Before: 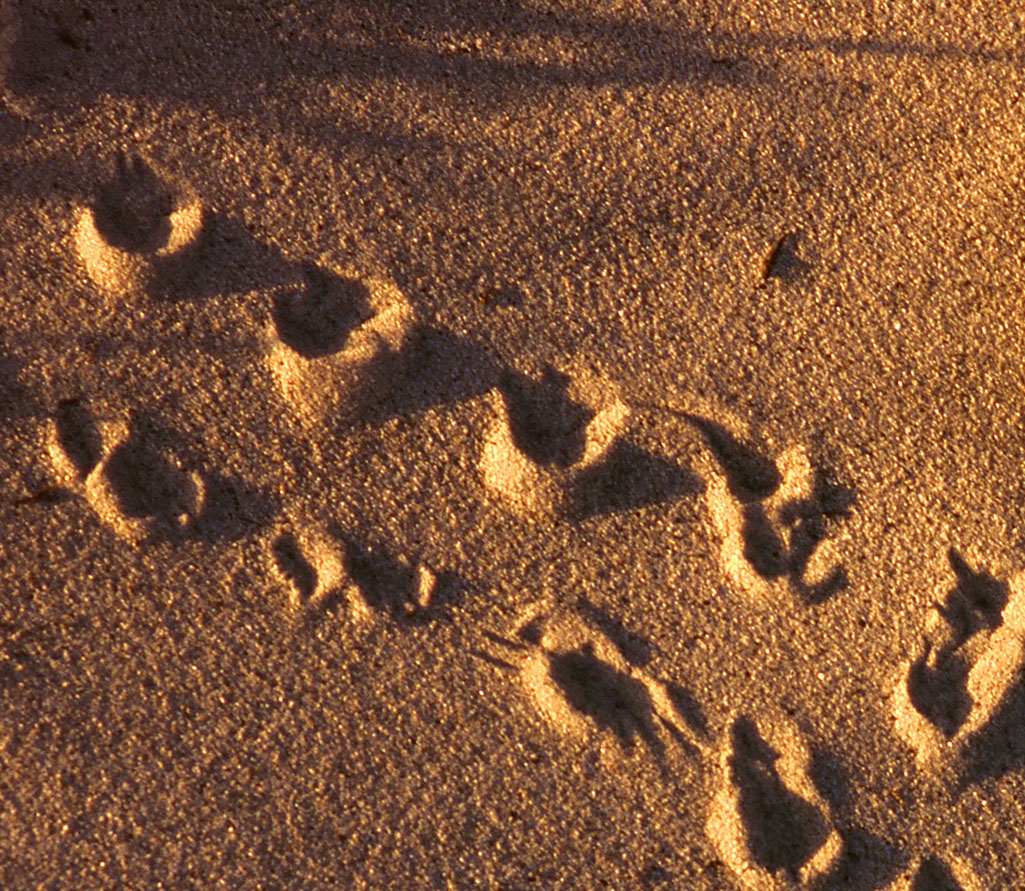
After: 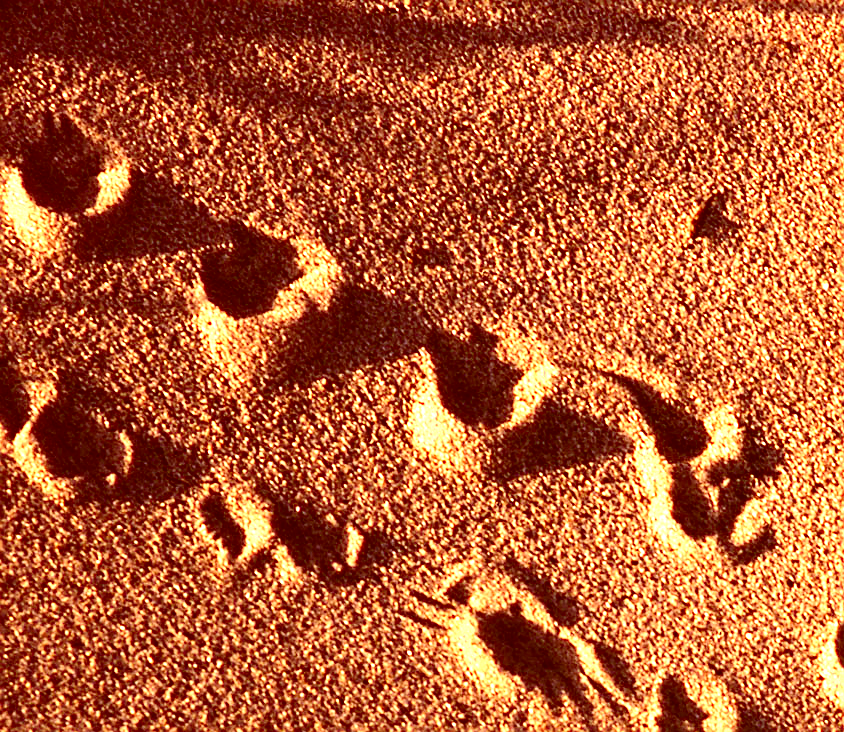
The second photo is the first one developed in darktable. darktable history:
crop and rotate: left 7.071%, top 4.571%, right 10.509%, bottom 13.178%
exposure: black level correction 0, exposure 0.59 EV, compensate highlight preservation false
tone equalizer: -8 EV -0.759 EV, -7 EV -0.725 EV, -6 EV -0.594 EV, -5 EV -0.362 EV, -3 EV 0.384 EV, -2 EV 0.6 EV, -1 EV 0.7 EV, +0 EV 0.755 EV, smoothing diameter 24.83%, edges refinement/feathering 5.83, preserve details guided filter
contrast brightness saturation: contrast 0.212, brightness -0.109, saturation 0.212
sharpen: on, module defaults
color correction: highlights a* 9.27, highlights b* 8.88, shadows a* 39.3, shadows b* 39.97, saturation 0.78
